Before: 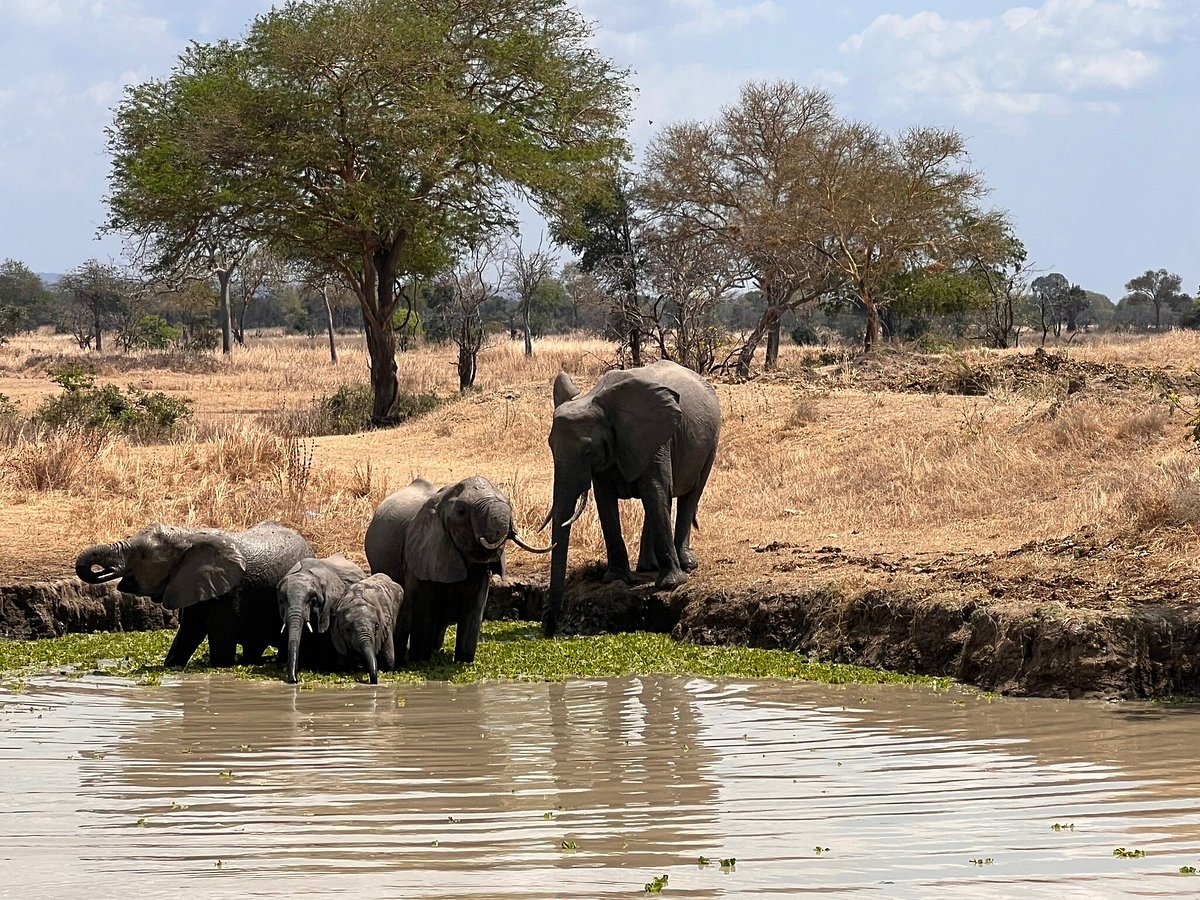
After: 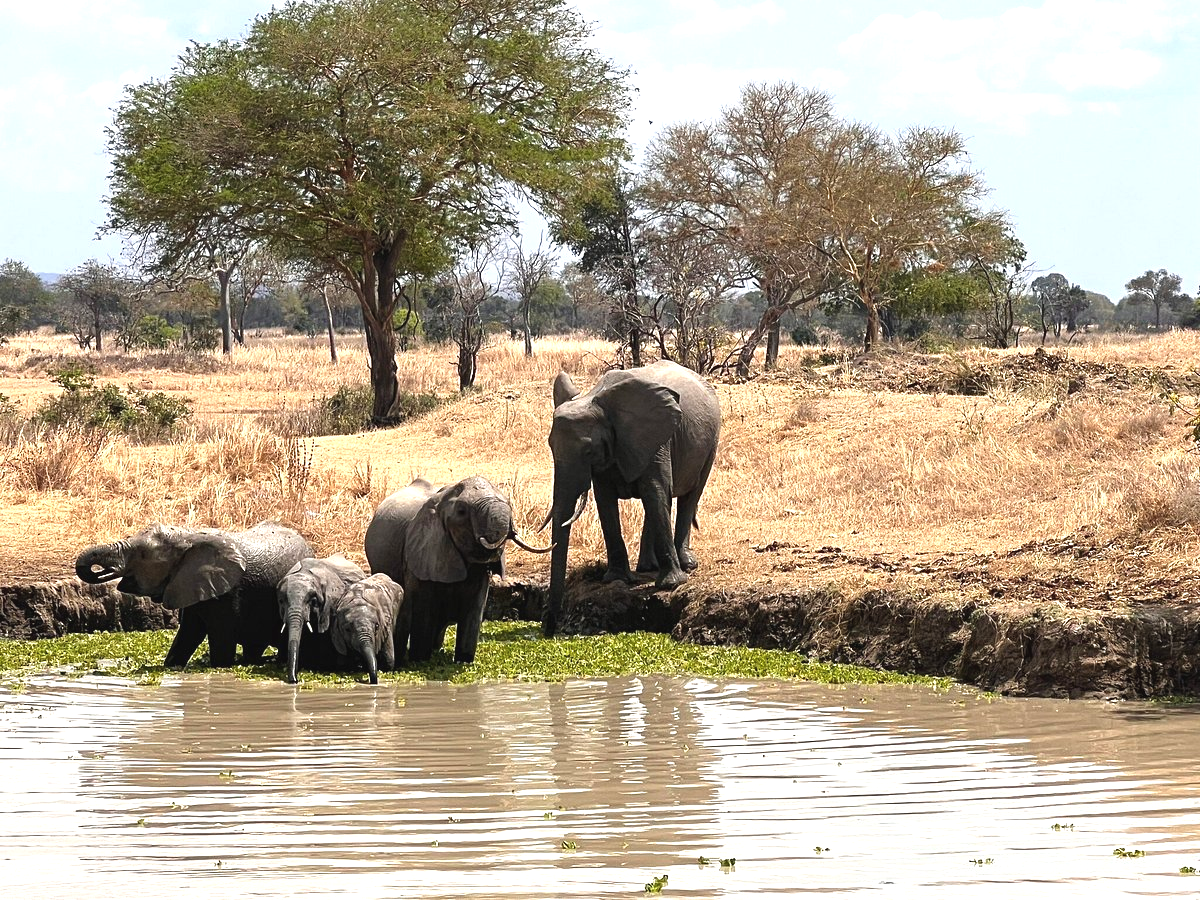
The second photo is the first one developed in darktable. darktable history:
exposure: black level correction -0.002, exposure 0.714 EV, compensate highlight preservation false
